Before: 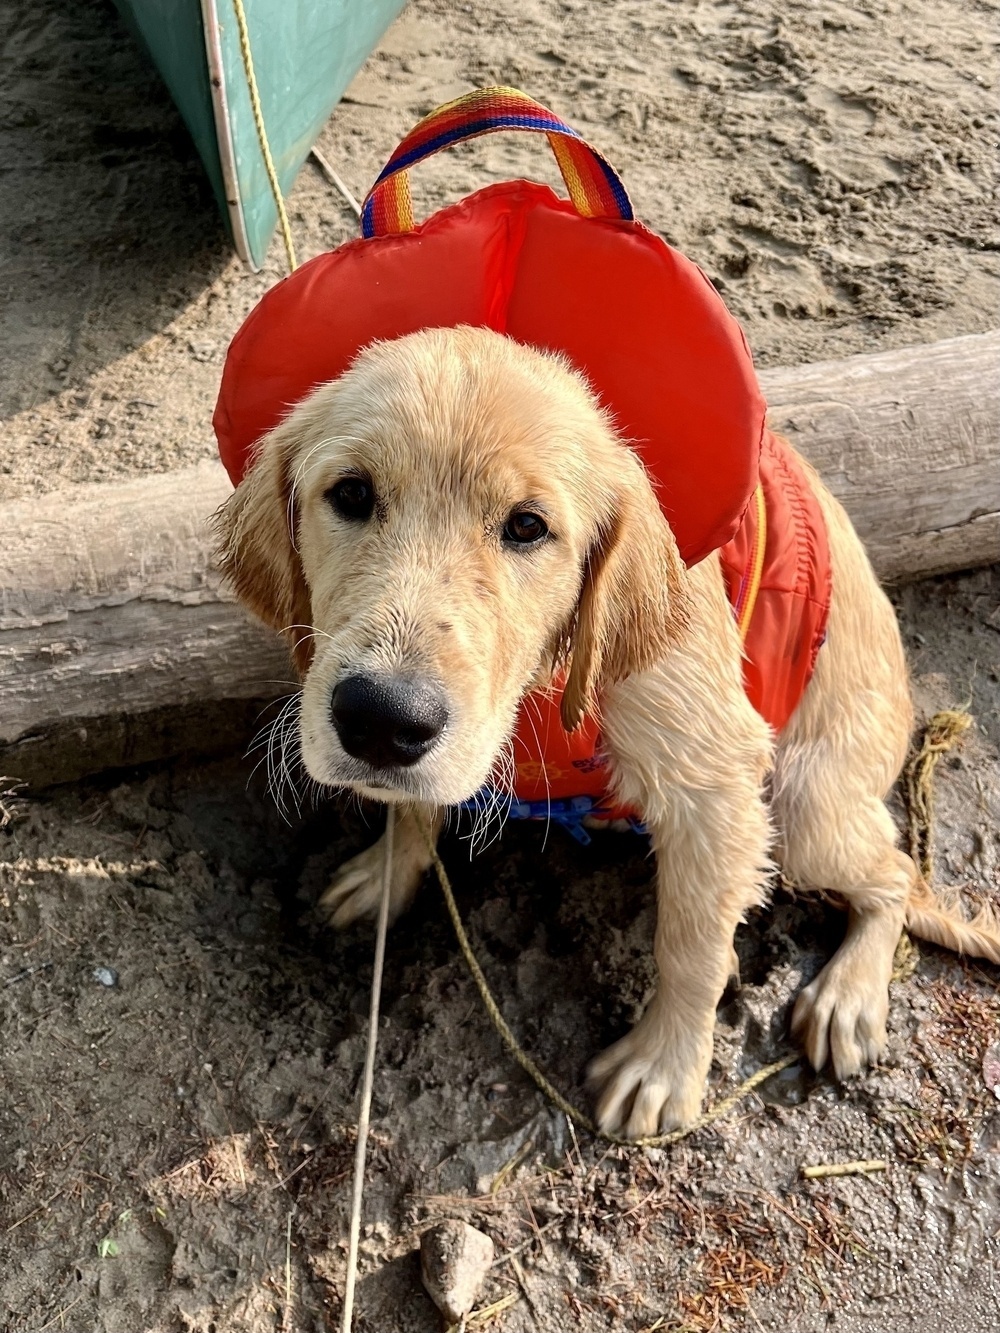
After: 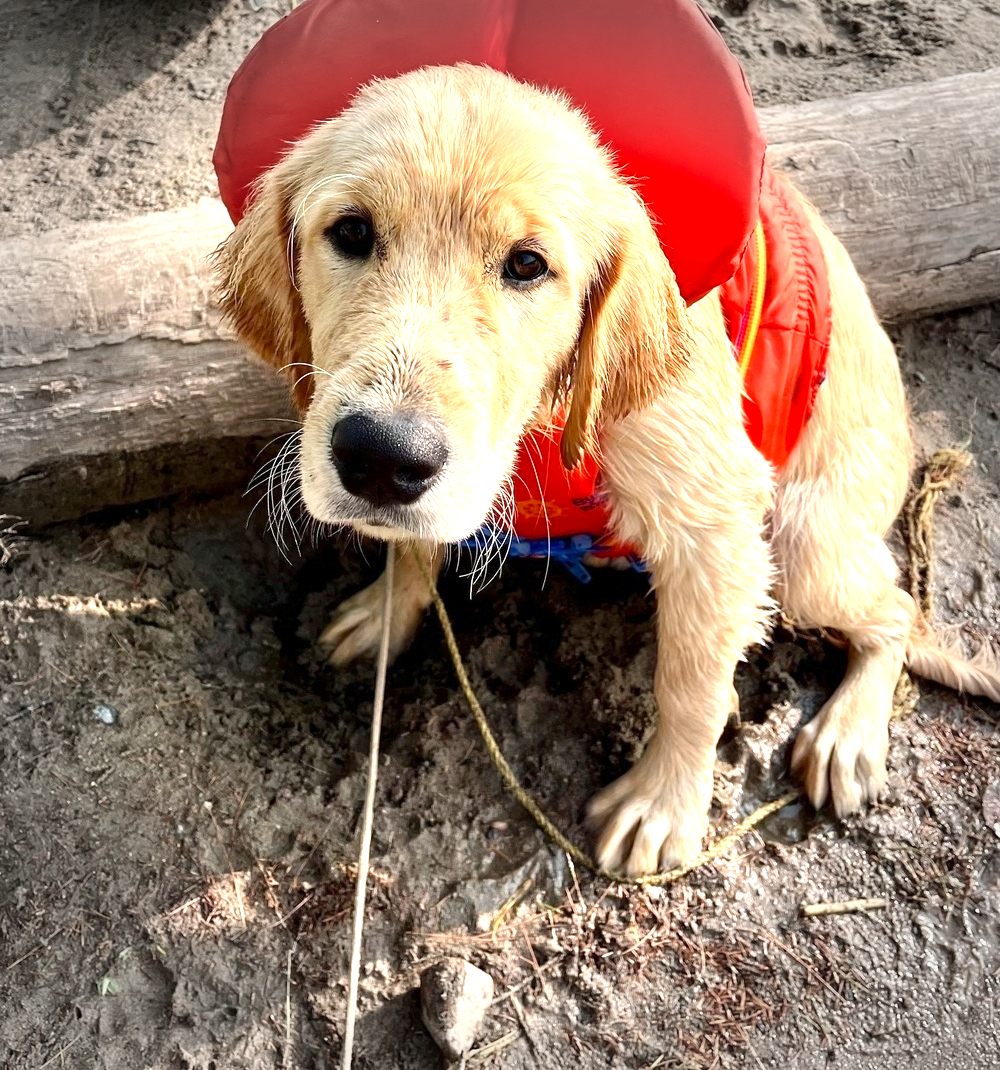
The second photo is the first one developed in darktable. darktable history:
crop and rotate: top 19.689%
exposure: black level correction 0, exposure 0.937 EV, compensate highlight preservation false
vignetting: fall-off start 69.02%, fall-off radius 29.06%, width/height ratio 0.992, shape 0.862
